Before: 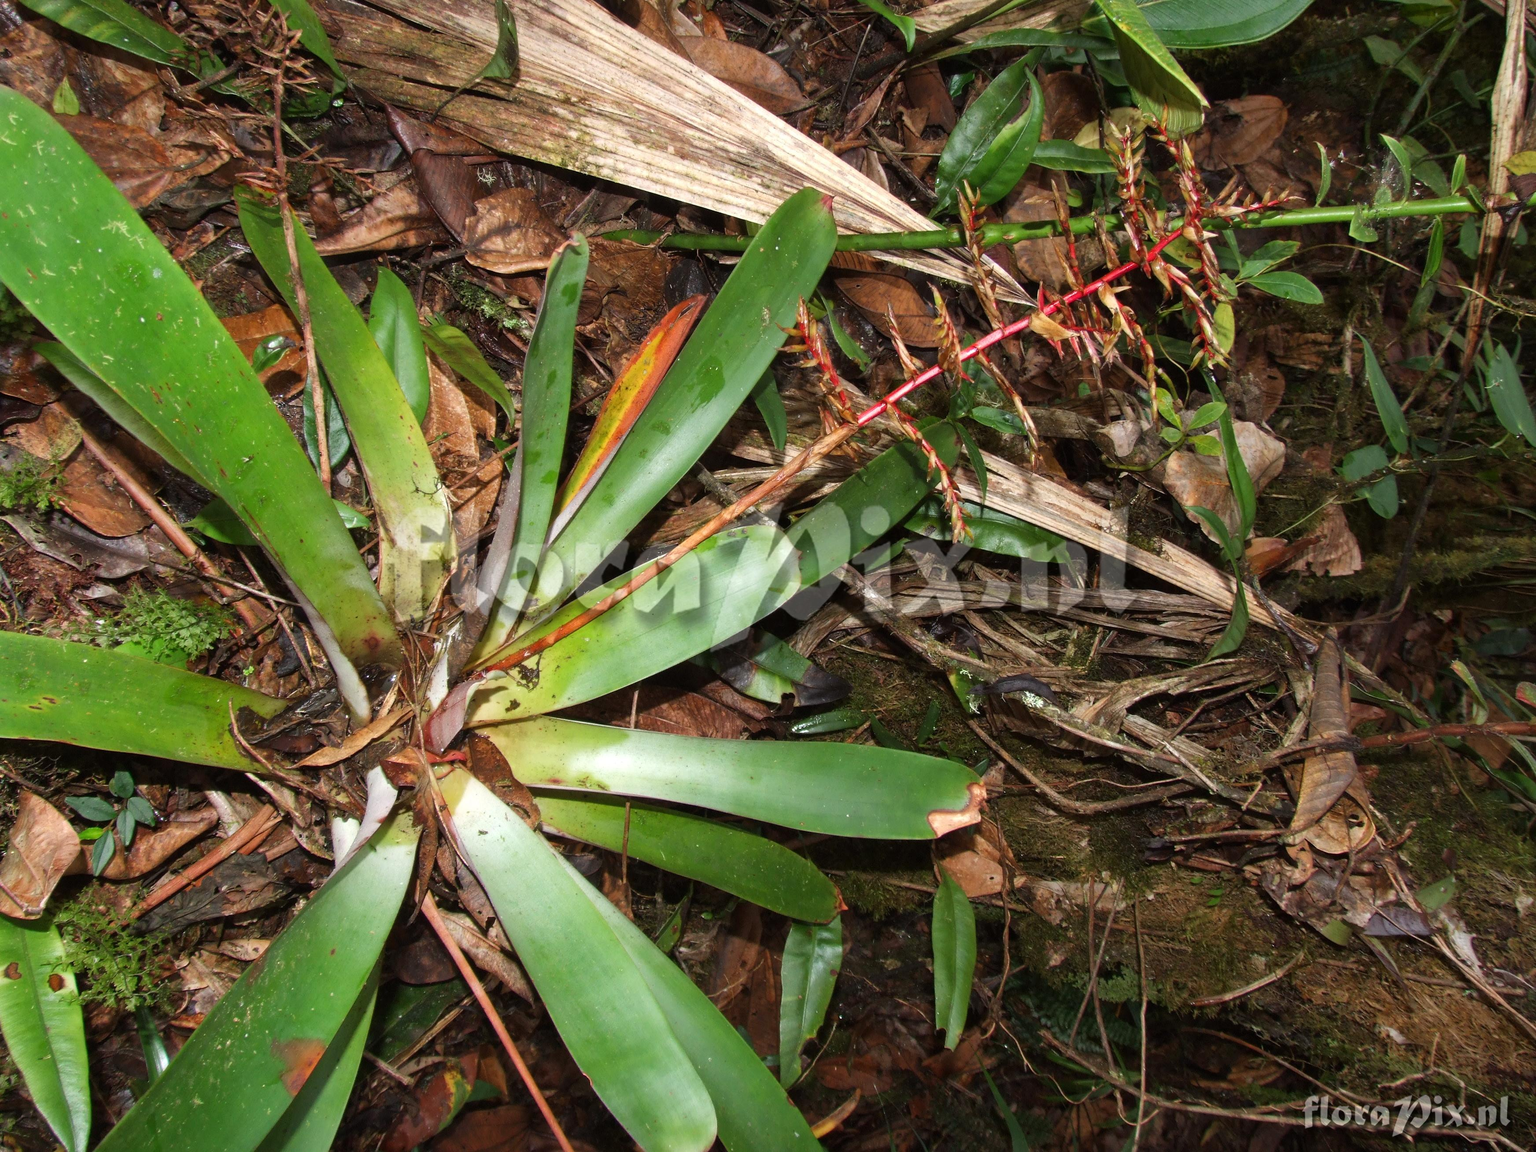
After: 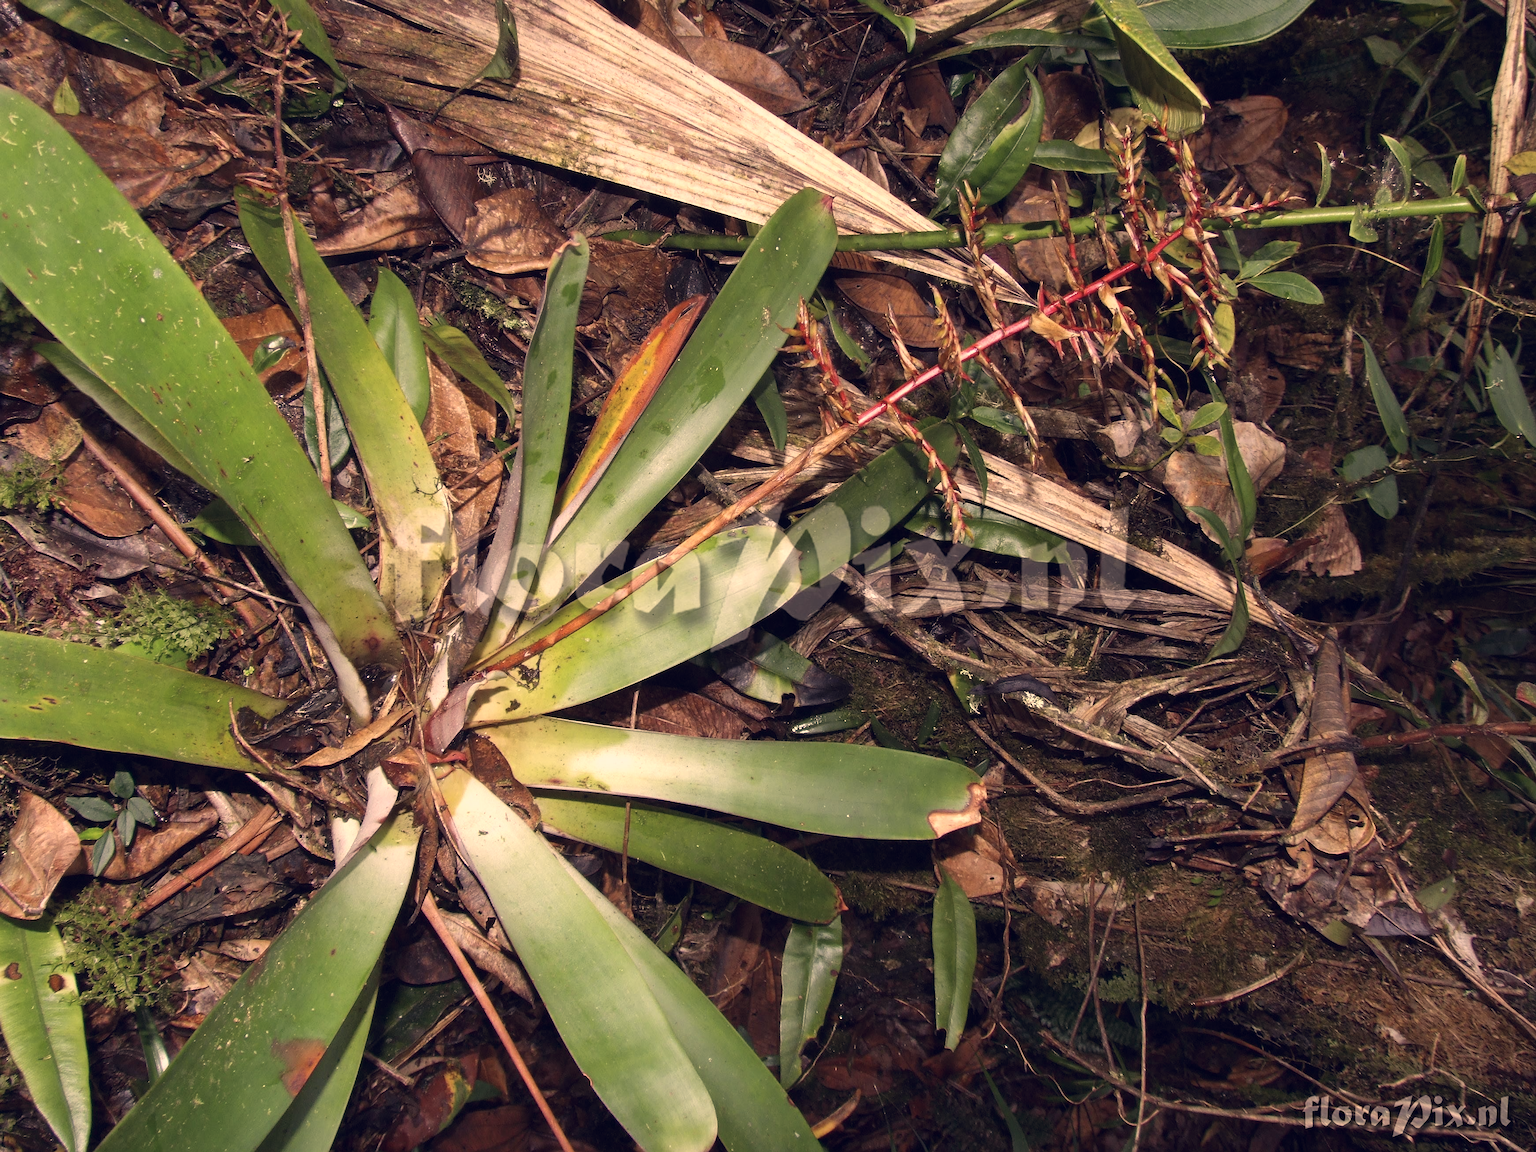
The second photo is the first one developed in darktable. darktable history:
shadows and highlights: shadows -30, highlights 30
color correction: highlights a* 19.59, highlights b* 27.49, shadows a* 3.46, shadows b* -17.28, saturation 0.73
sharpen: radius 1.272, amount 0.305, threshold 0
